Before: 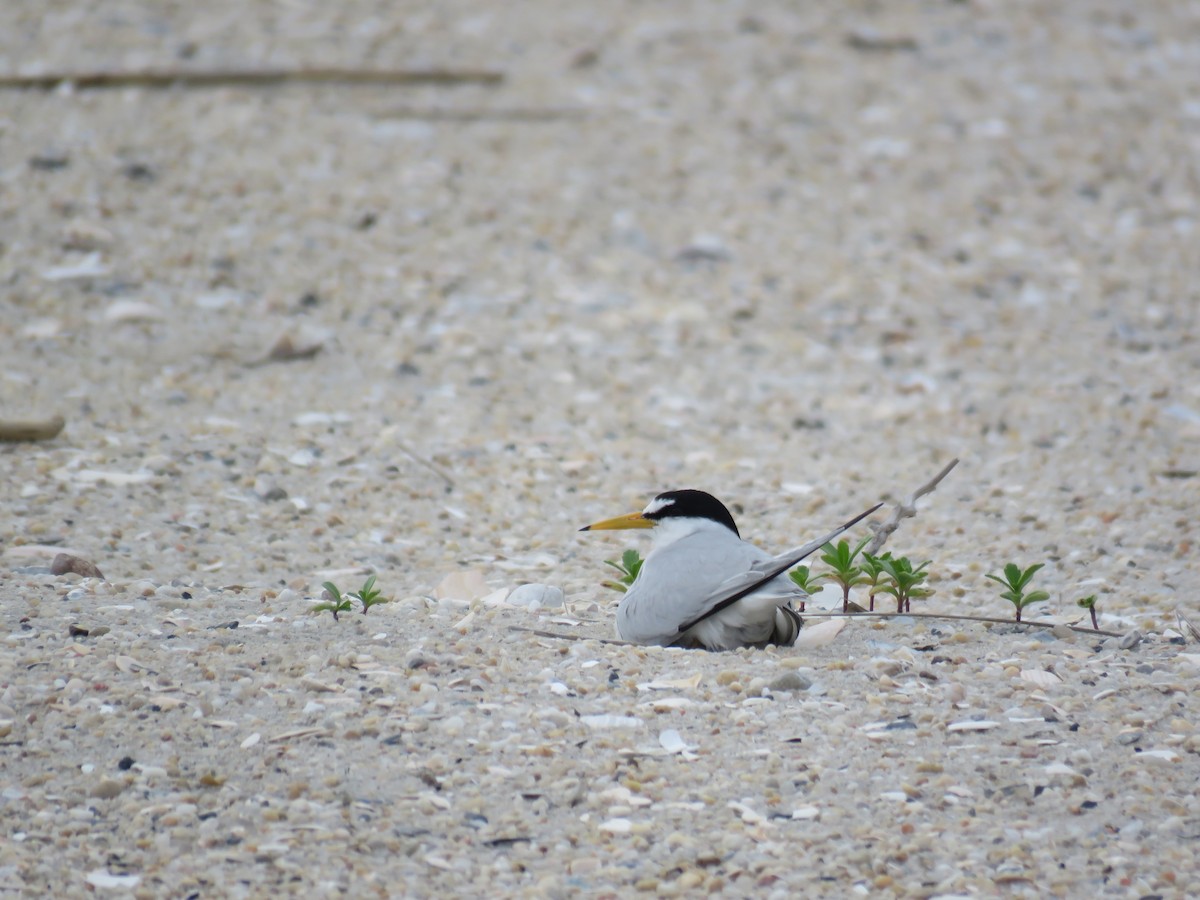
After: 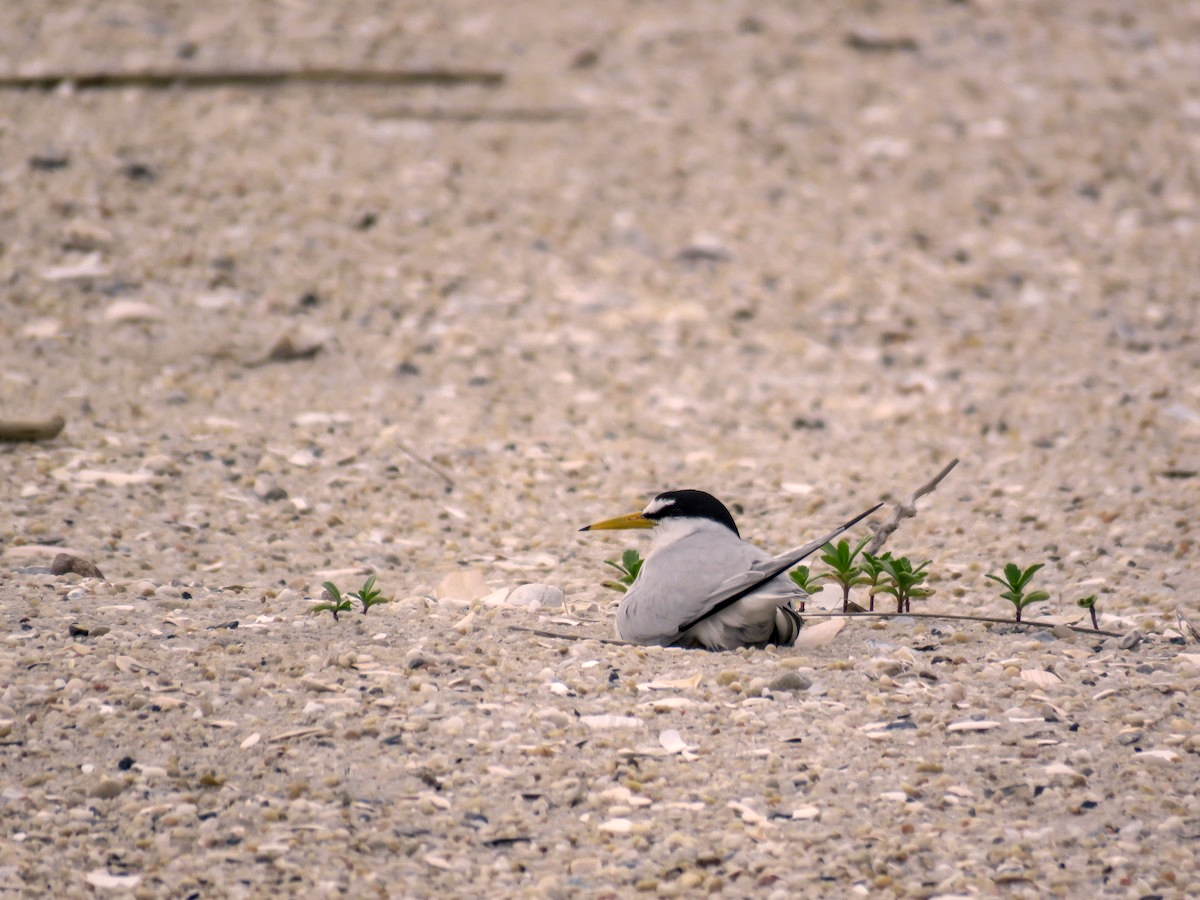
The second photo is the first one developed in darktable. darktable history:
local contrast: detail 150%
color correction: highlights a* 11.23, highlights b* 11.94
